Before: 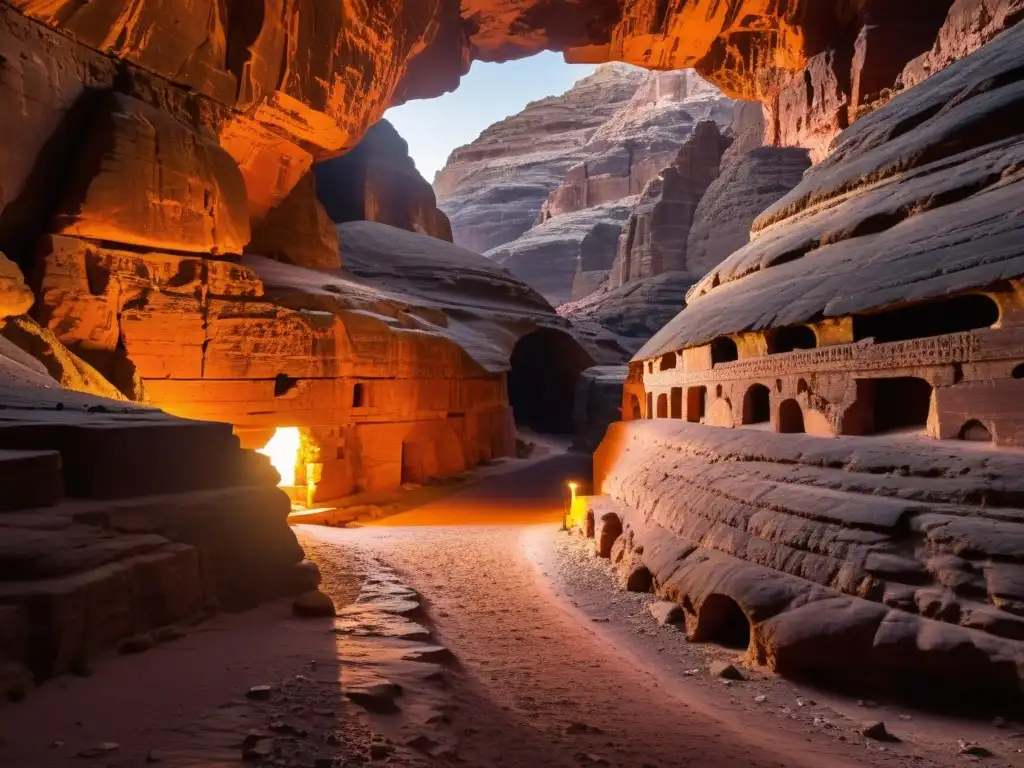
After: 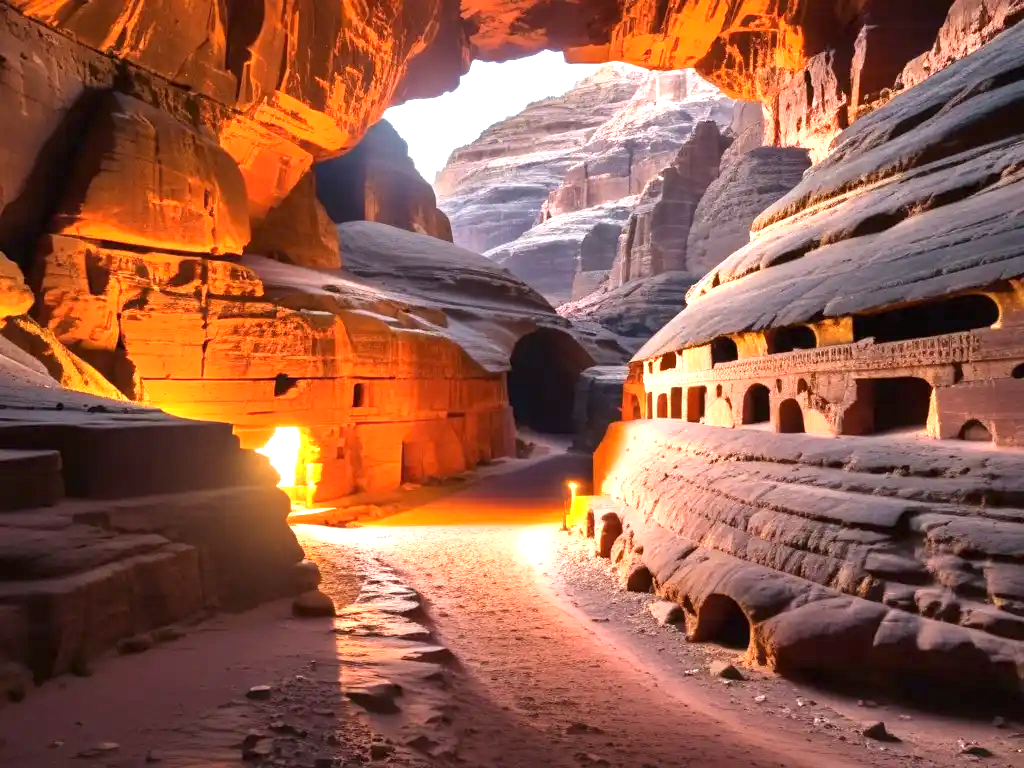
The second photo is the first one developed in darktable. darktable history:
exposure: exposure 1.238 EV, compensate highlight preservation false
